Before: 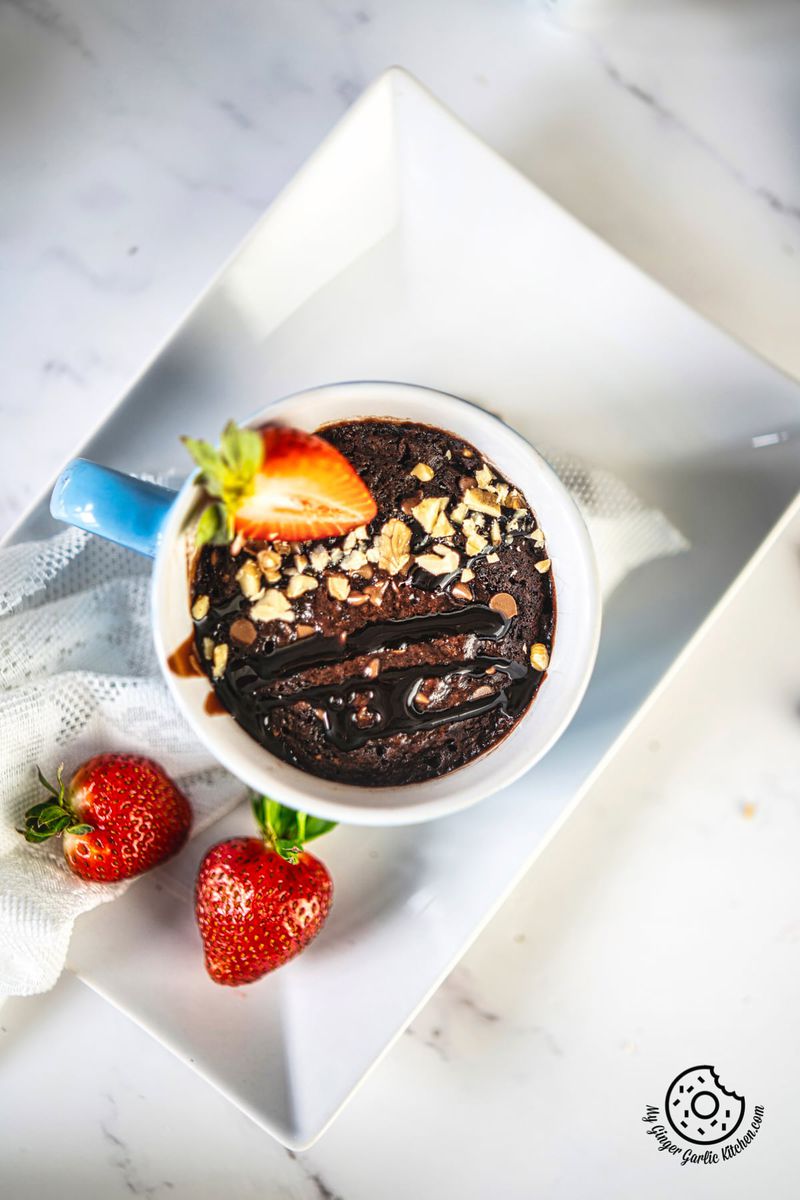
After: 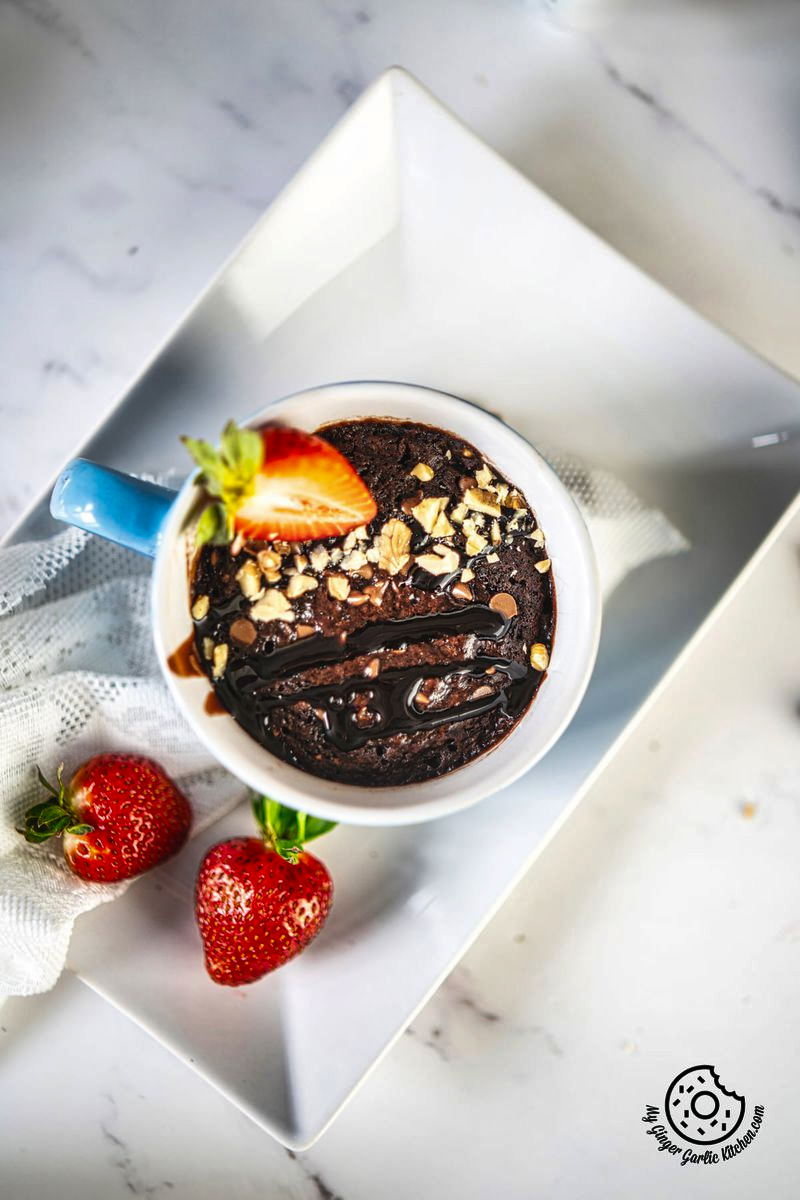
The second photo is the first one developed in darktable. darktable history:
shadows and highlights: radius 131.89, soften with gaussian
